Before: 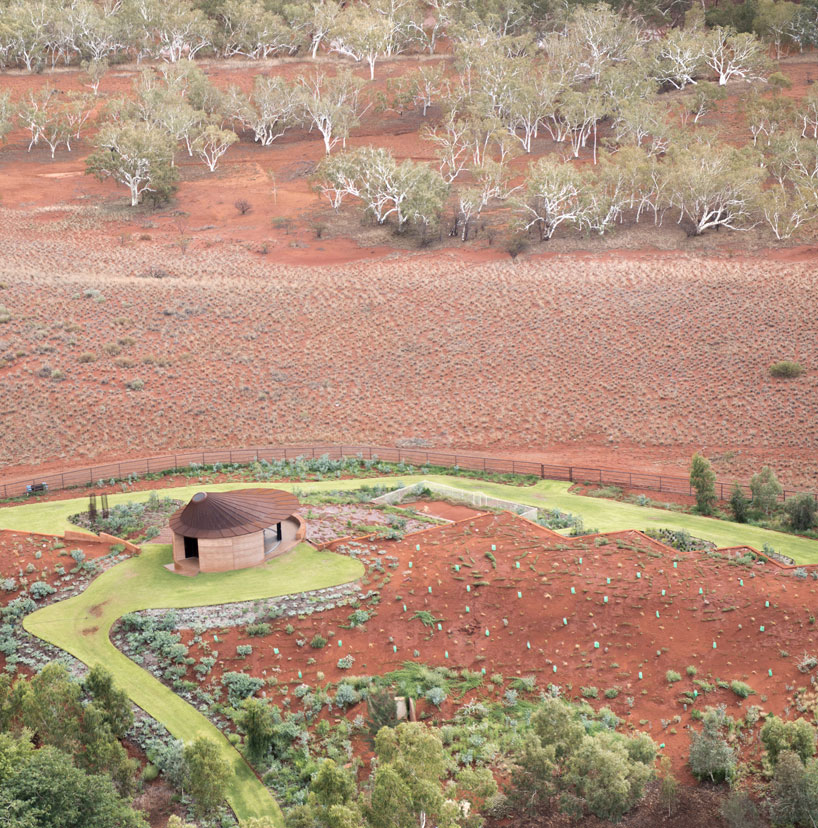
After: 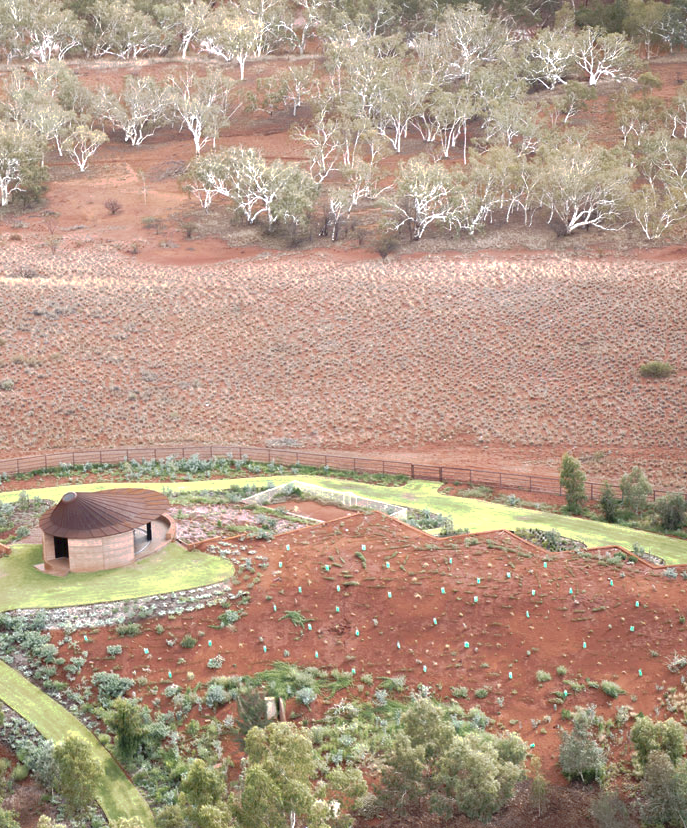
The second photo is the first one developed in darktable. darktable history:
crop: left 16.004%
tone curve: curves: ch0 [(0, 0) (0.003, 0.048) (0.011, 0.055) (0.025, 0.065) (0.044, 0.089) (0.069, 0.111) (0.1, 0.132) (0.136, 0.163) (0.177, 0.21) (0.224, 0.259) (0.277, 0.323) (0.335, 0.385) (0.399, 0.442) (0.468, 0.508) (0.543, 0.578) (0.623, 0.648) (0.709, 0.716) (0.801, 0.781) (0.898, 0.845) (1, 1)], preserve colors none
tone equalizer: -8 EV 0.001 EV, -7 EV -0.002 EV, -6 EV 0.002 EV, -5 EV -0.067 EV, -4 EV -0.149 EV, -3 EV -0.18 EV, -2 EV 0.253 EV, -1 EV 0.701 EV, +0 EV 0.506 EV, edges refinement/feathering 500, mask exposure compensation -1.57 EV, preserve details no
